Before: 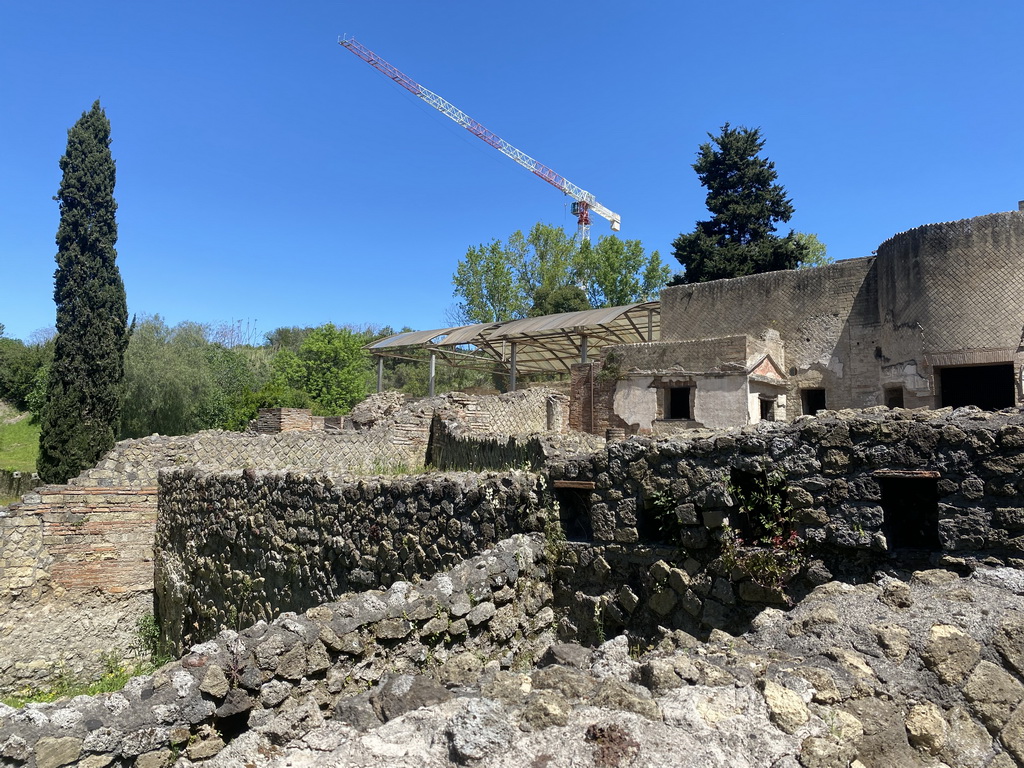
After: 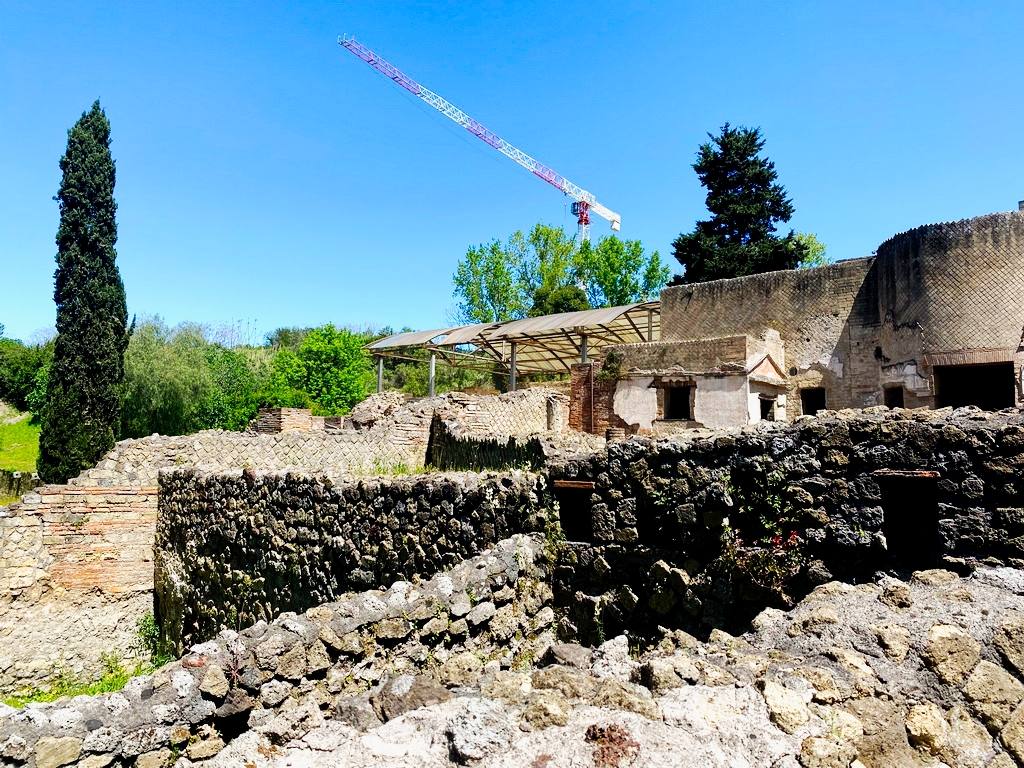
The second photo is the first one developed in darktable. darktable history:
filmic rgb: black relative exposure -7.75 EV, white relative exposure 4.41 EV, target black luminance 0%, hardness 3.75, latitude 50.65%, contrast 1.064, highlights saturation mix 9.58%, shadows ↔ highlights balance -0.271%, add noise in highlights 0, preserve chrominance no, color science v4 (2020), iterations of high-quality reconstruction 0
tone curve: curves: ch0 [(0, 0) (0.003, 0.003) (0.011, 0.009) (0.025, 0.022) (0.044, 0.037) (0.069, 0.051) (0.1, 0.079) (0.136, 0.114) (0.177, 0.152) (0.224, 0.212) (0.277, 0.281) (0.335, 0.358) (0.399, 0.459) (0.468, 0.573) (0.543, 0.684) (0.623, 0.779) (0.709, 0.866) (0.801, 0.949) (0.898, 0.98) (1, 1)], preserve colors none
